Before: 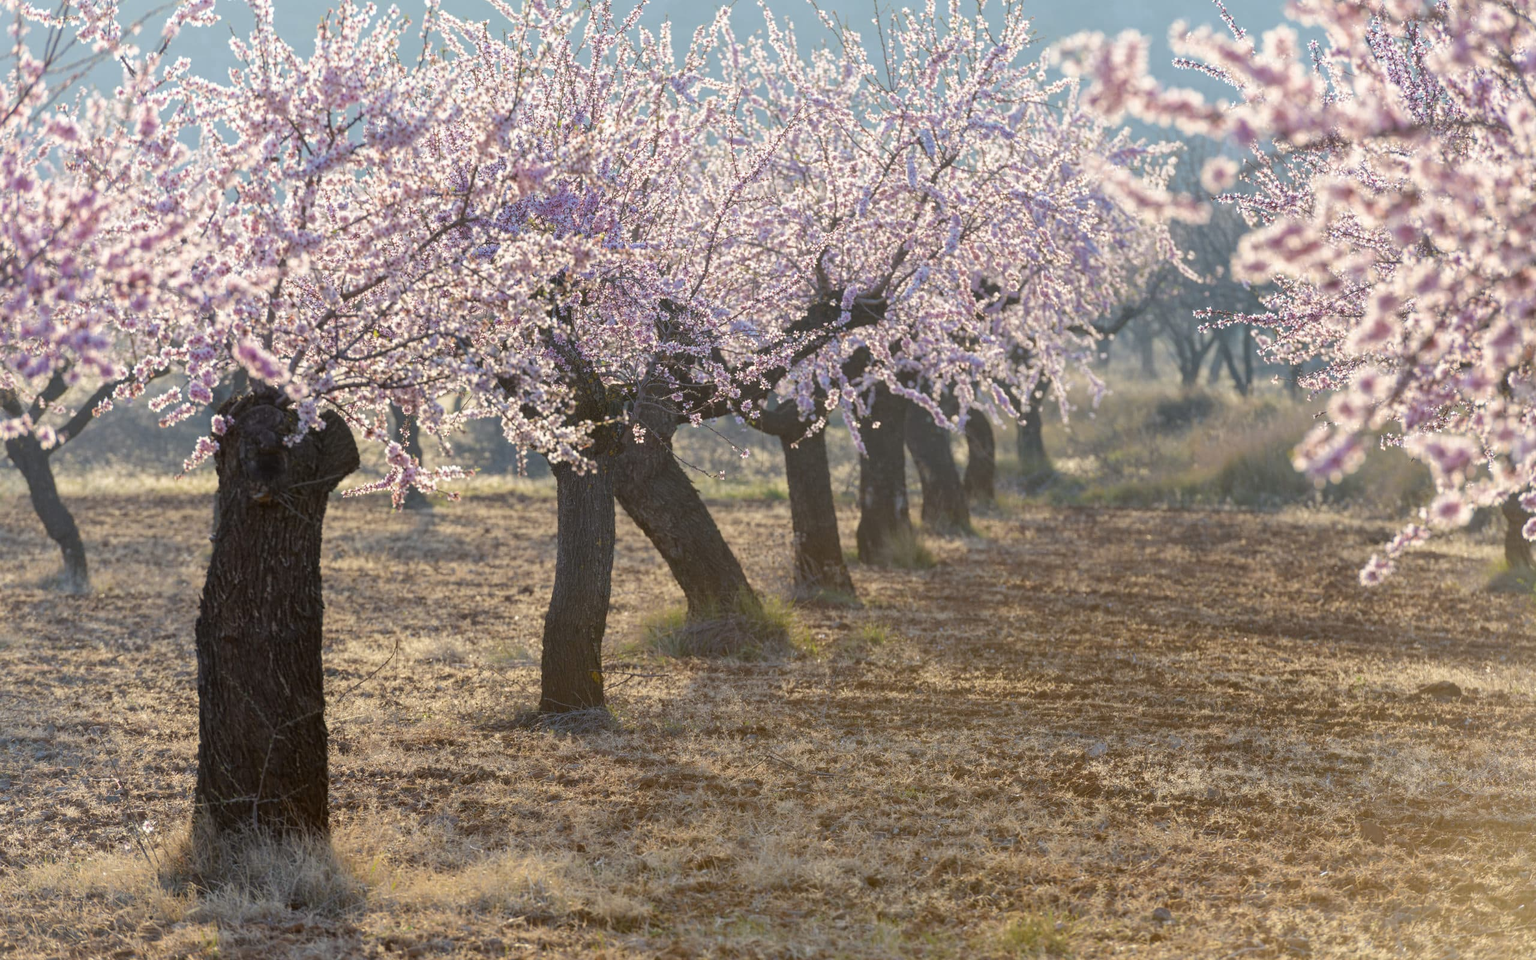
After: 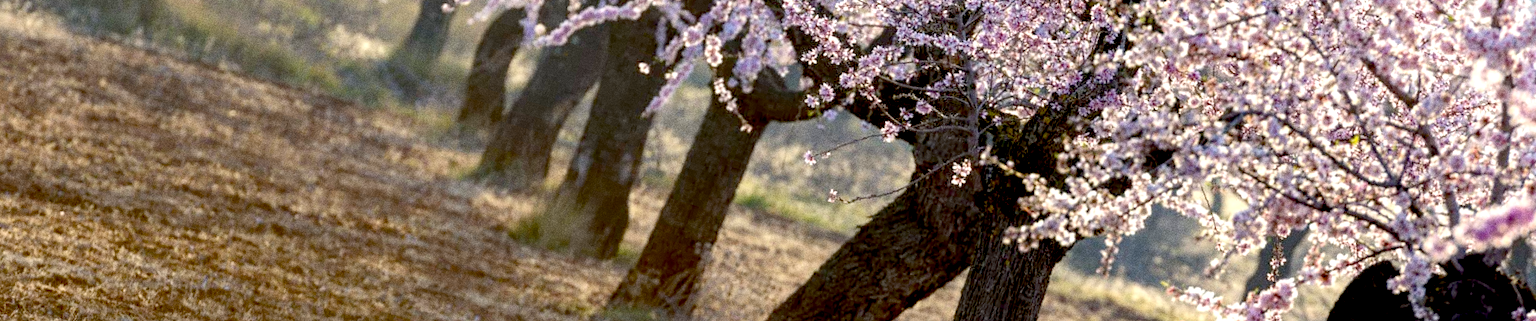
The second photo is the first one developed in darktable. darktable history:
grain: coarseness 11.82 ISO, strength 36.67%, mid-tones bias 74.17%
crop and rotate: angle 16.12°, top 30.835%, bottom 35.653%
exposure: black level correction 0.04, exposure 0.5 EV, compensate highlight preservation false
